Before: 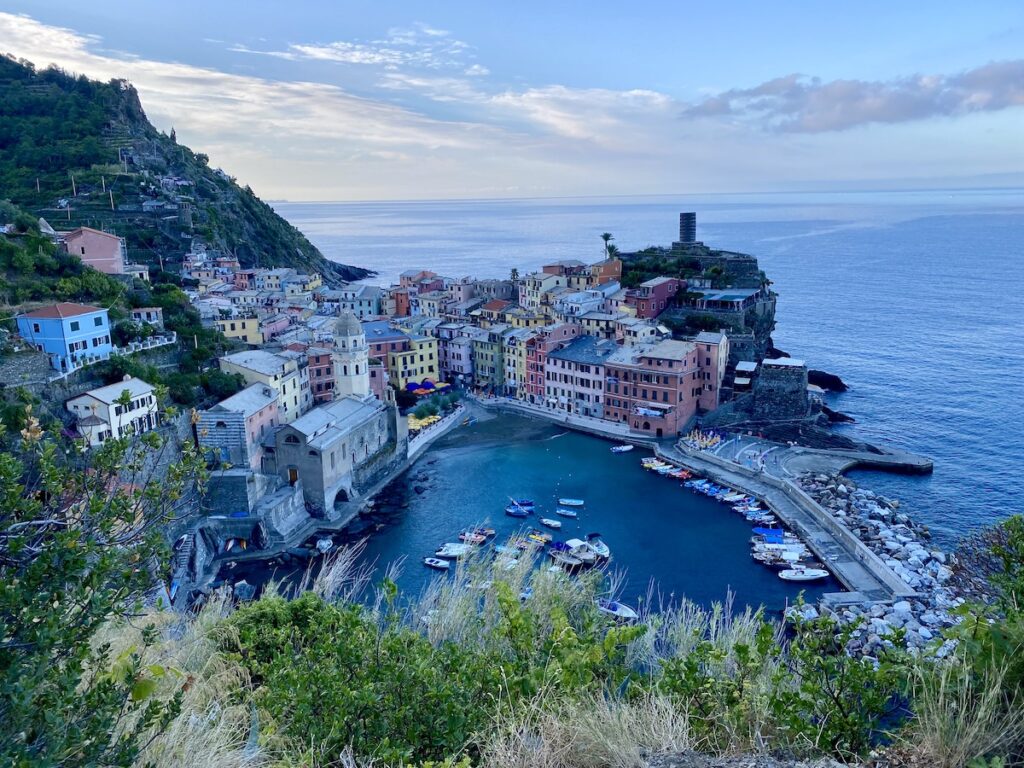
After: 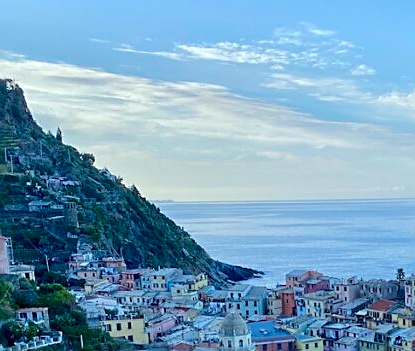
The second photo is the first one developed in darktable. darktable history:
sharpen: on, module defaults
crop and rotate: left 11.169%, top 0.073%, right 48.291%, bottom 54.119%
color correction: highlights a* -6.67, highlights b* 0.784
